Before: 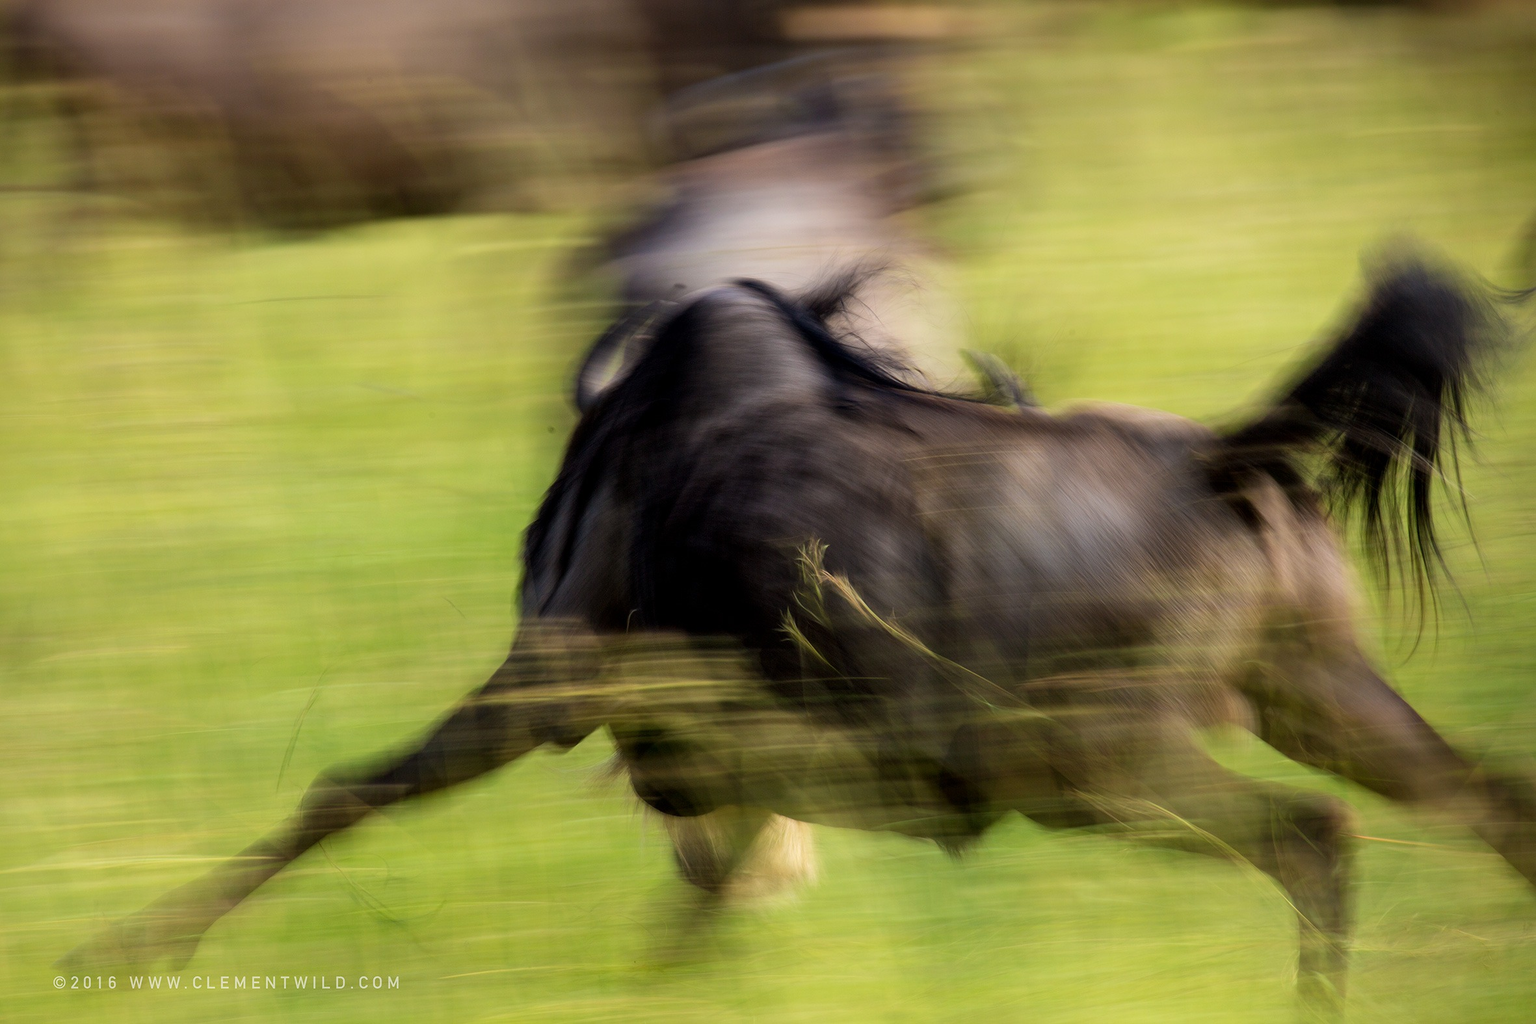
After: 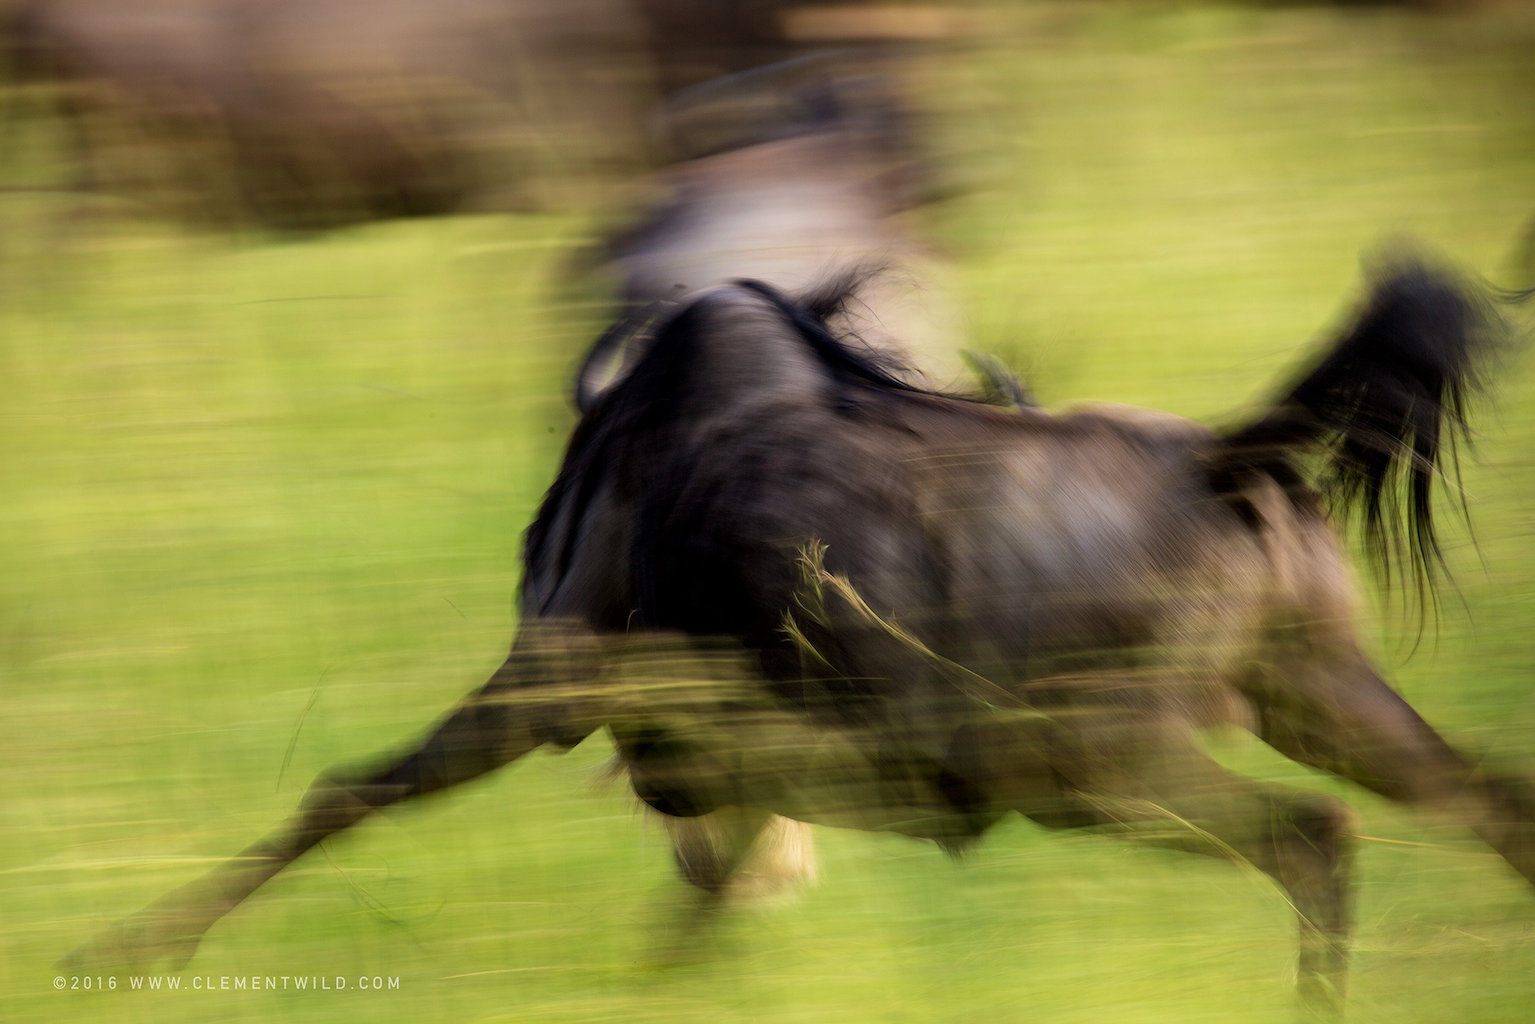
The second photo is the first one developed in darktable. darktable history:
velvia: strength 8.76%
